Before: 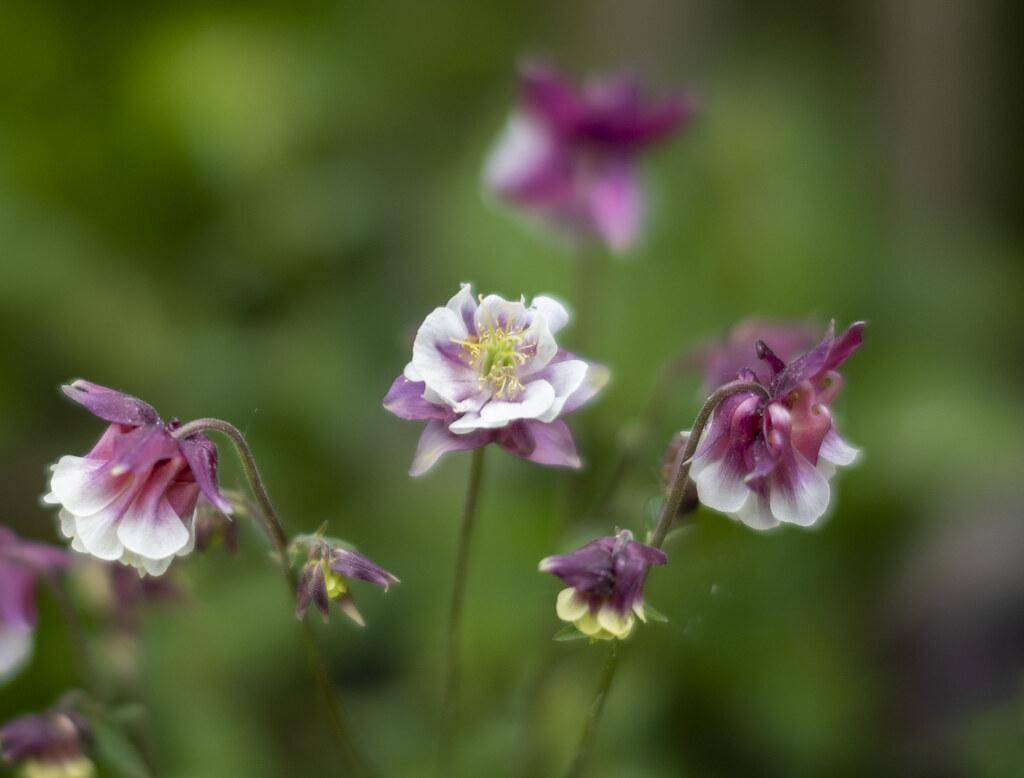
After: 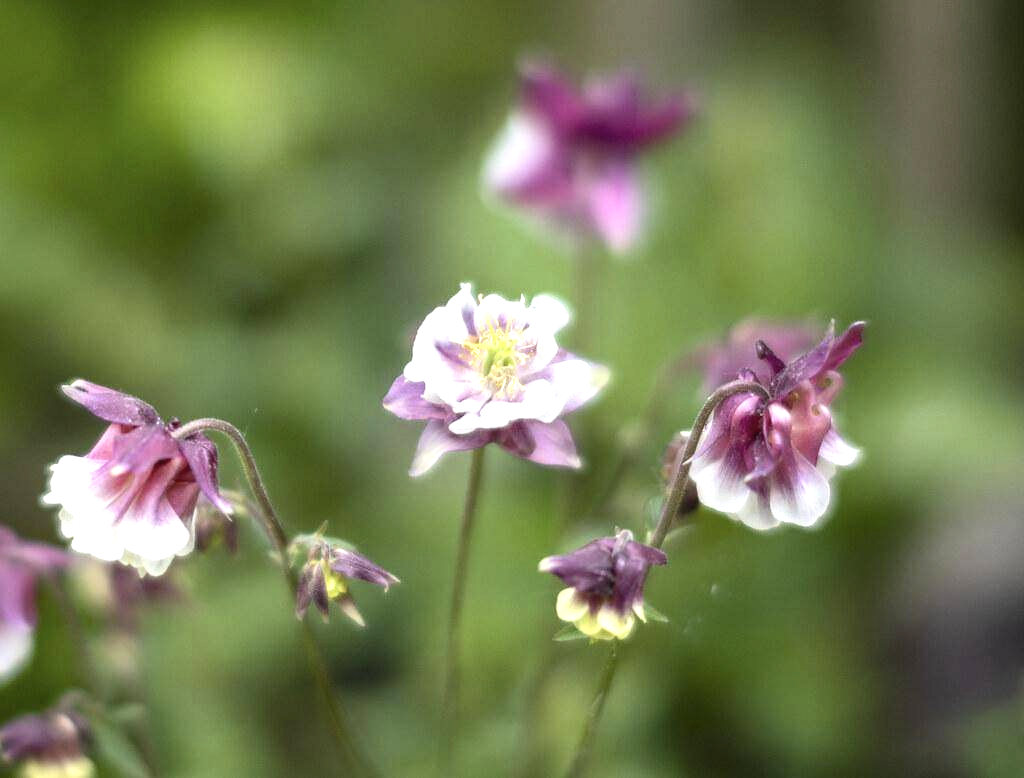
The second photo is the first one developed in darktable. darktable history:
exposure: black level correction 0, exposure 1 EV, compensate highlight preservation false
tone equalizer: on, module defaults
contrast brightness saturation: contrast 0.11, saturation -0.153
